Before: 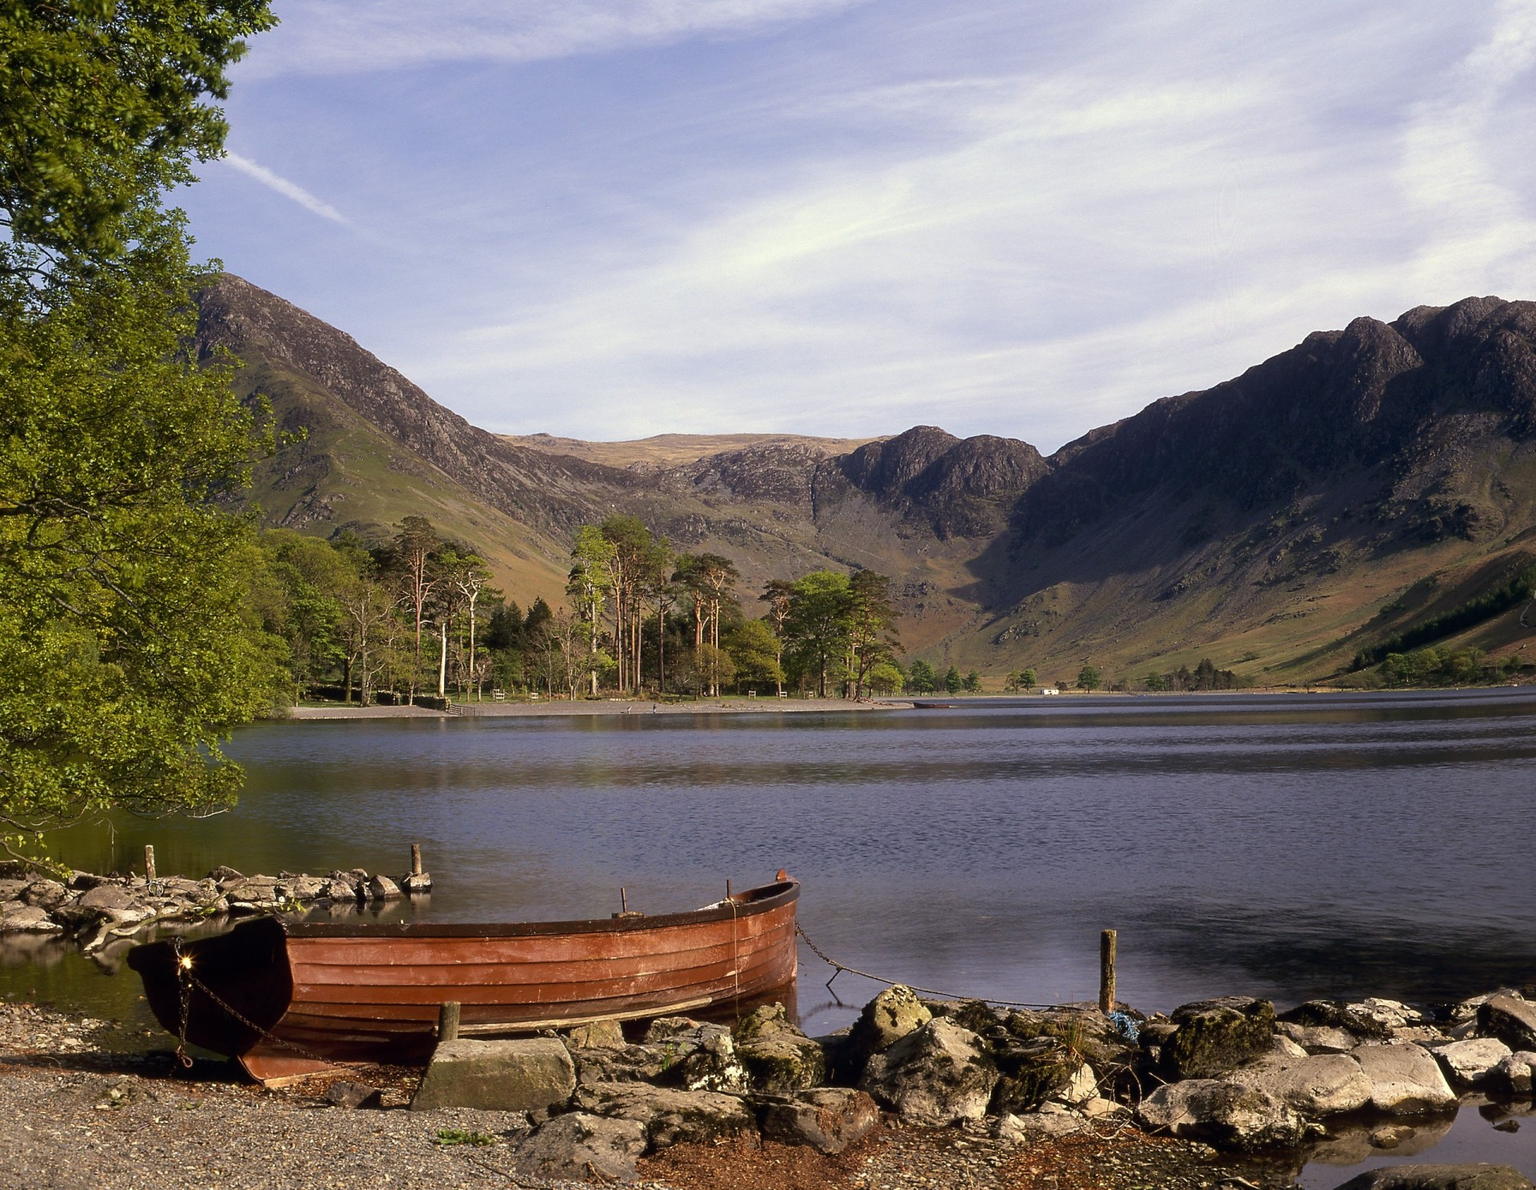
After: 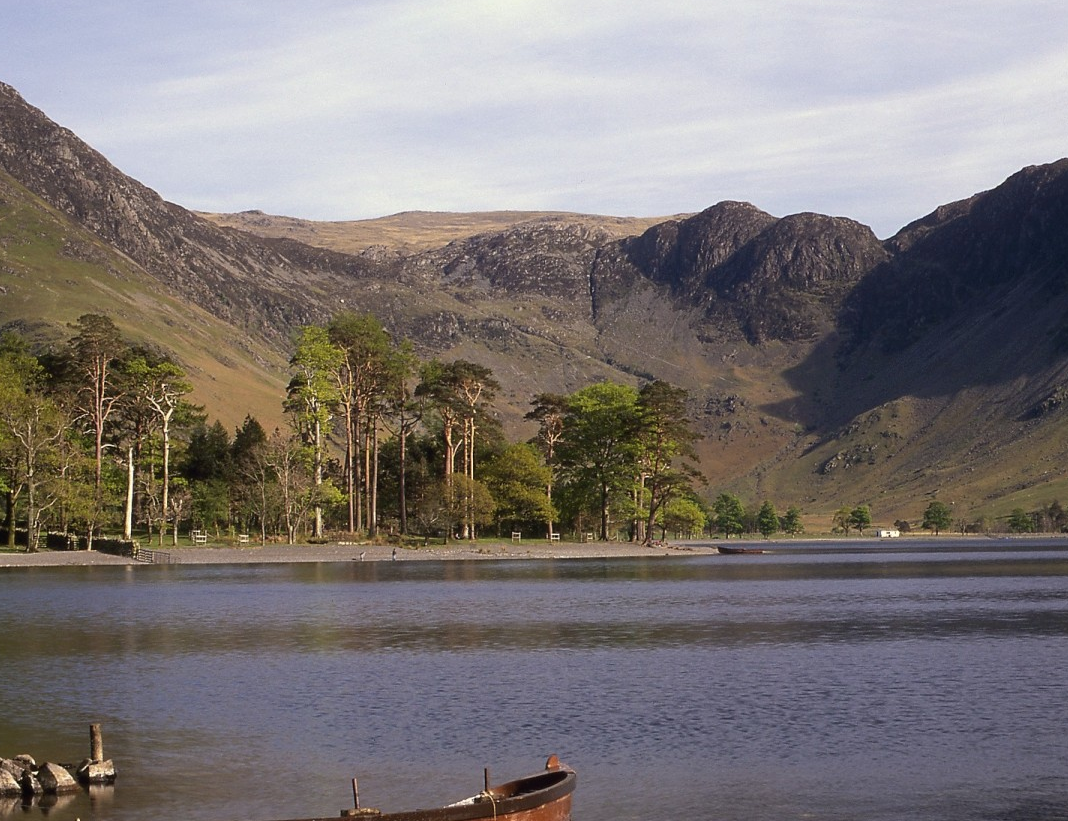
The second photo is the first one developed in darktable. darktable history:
color correction: highlights b* 0.037, saturation 0.985
color zones: curves: ch1 [(0.077, 0.436) (0.25, 0.5) (0.75, 0.5)]
crop and rotate: left 22.122%, top 22.302%, right 22.222%, bottom 22.448%
